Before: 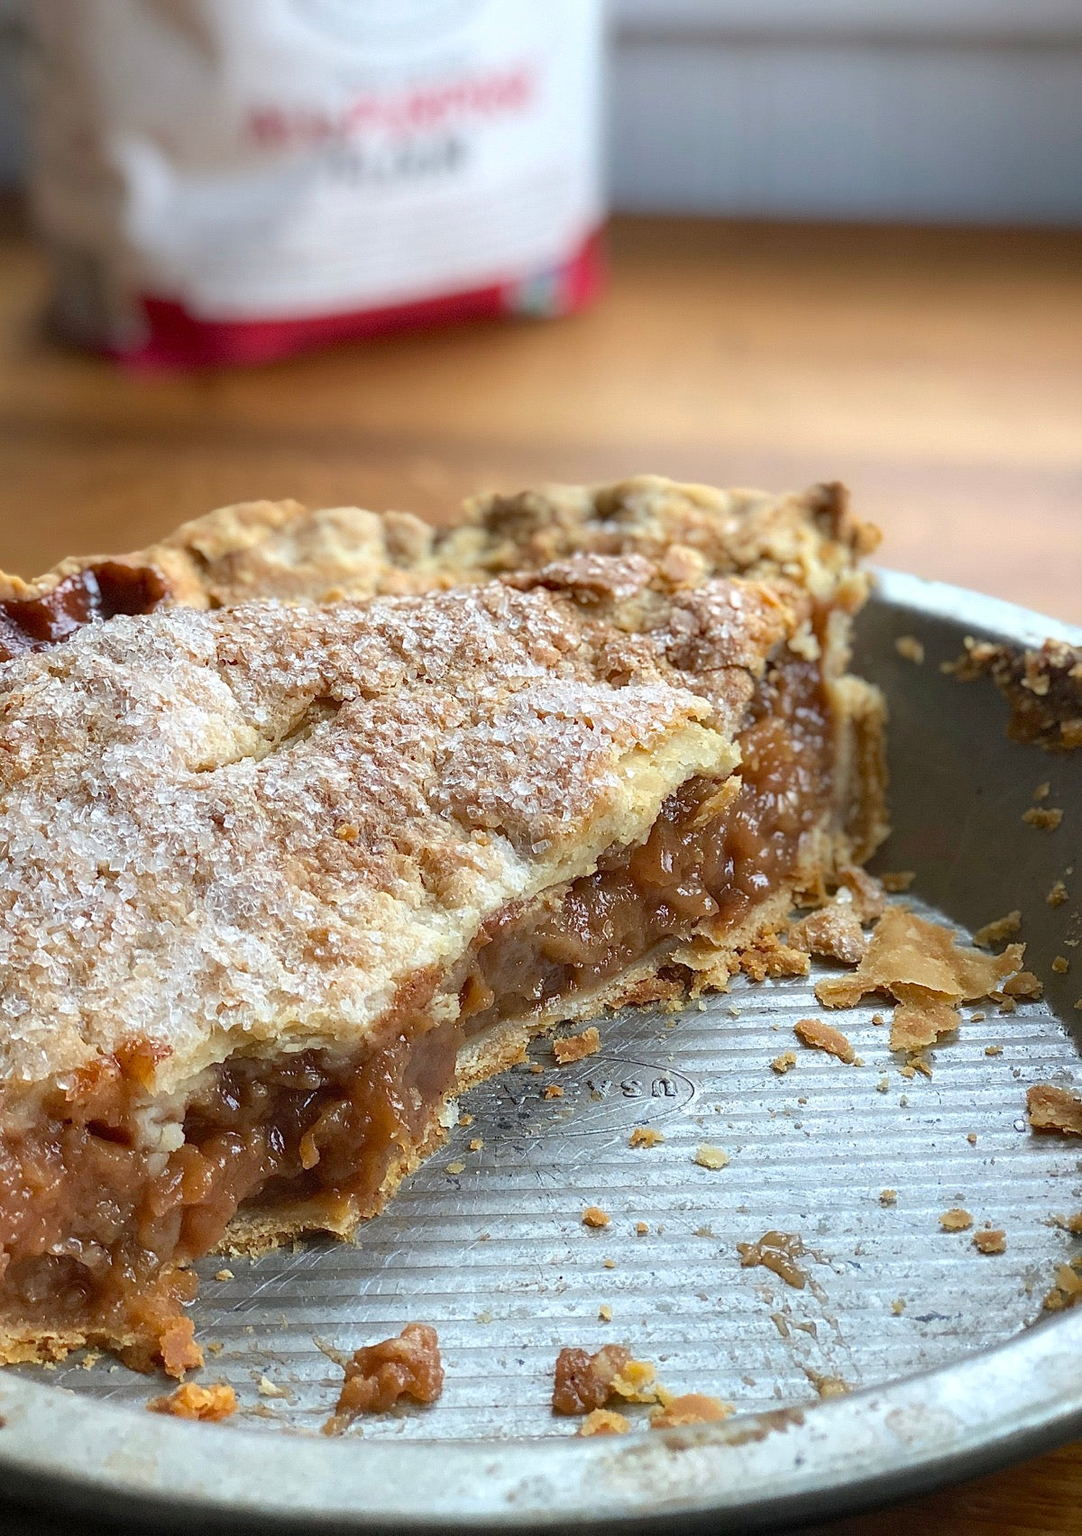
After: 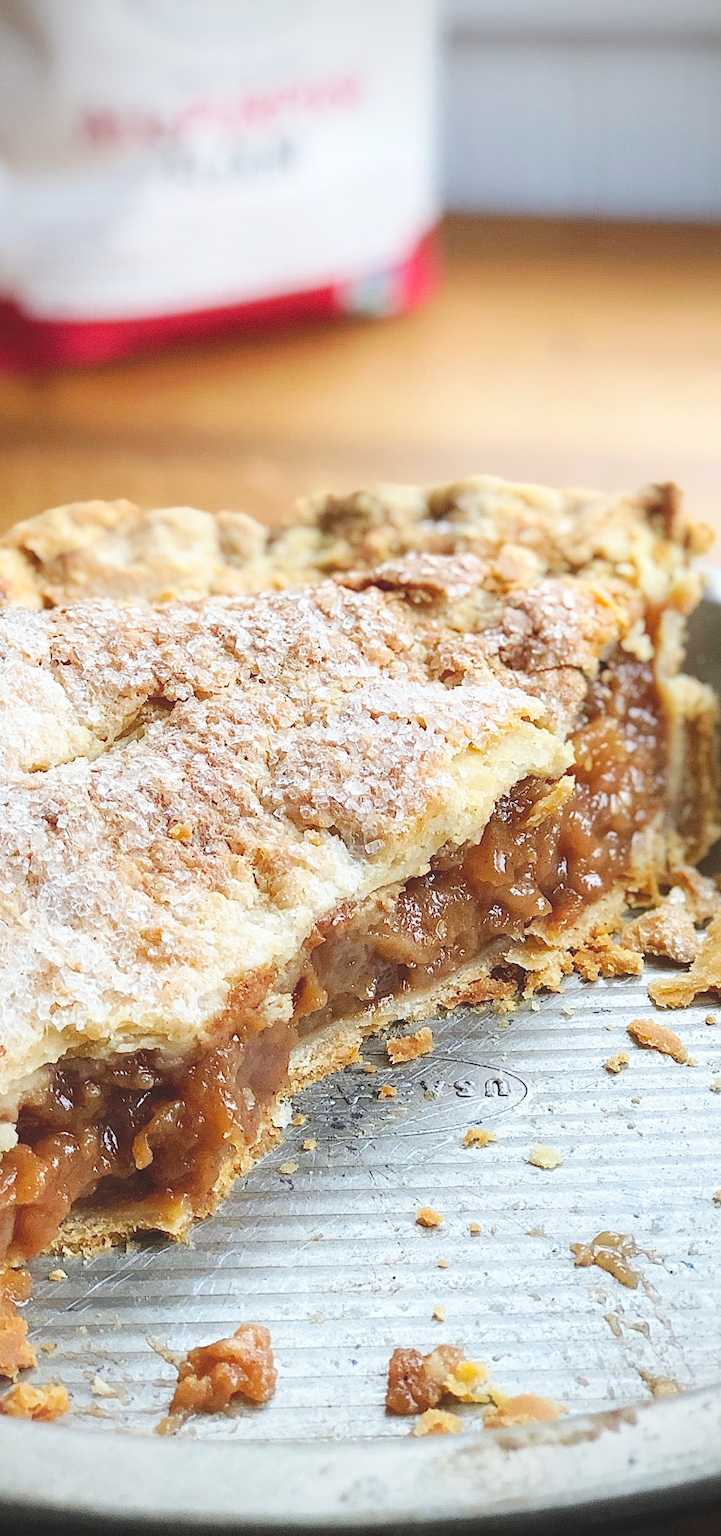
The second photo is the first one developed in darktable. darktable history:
vignetting: on, module defaults
contrast brightness saturation: contrast 0.05, brightness 0.06, saturation 0.01
crop and rotate: left 15.446%, right 17.836%
exposure: black level correction -0.023, exposure -0.039 EV, compensate highlight preservation false
base curve: curves: ch0 [(0, 0) (0.036, 0.025) (0.121, 0.166) (0.206, 0.329) (0.605, 0.79) (1, 1)], preserve colors none
